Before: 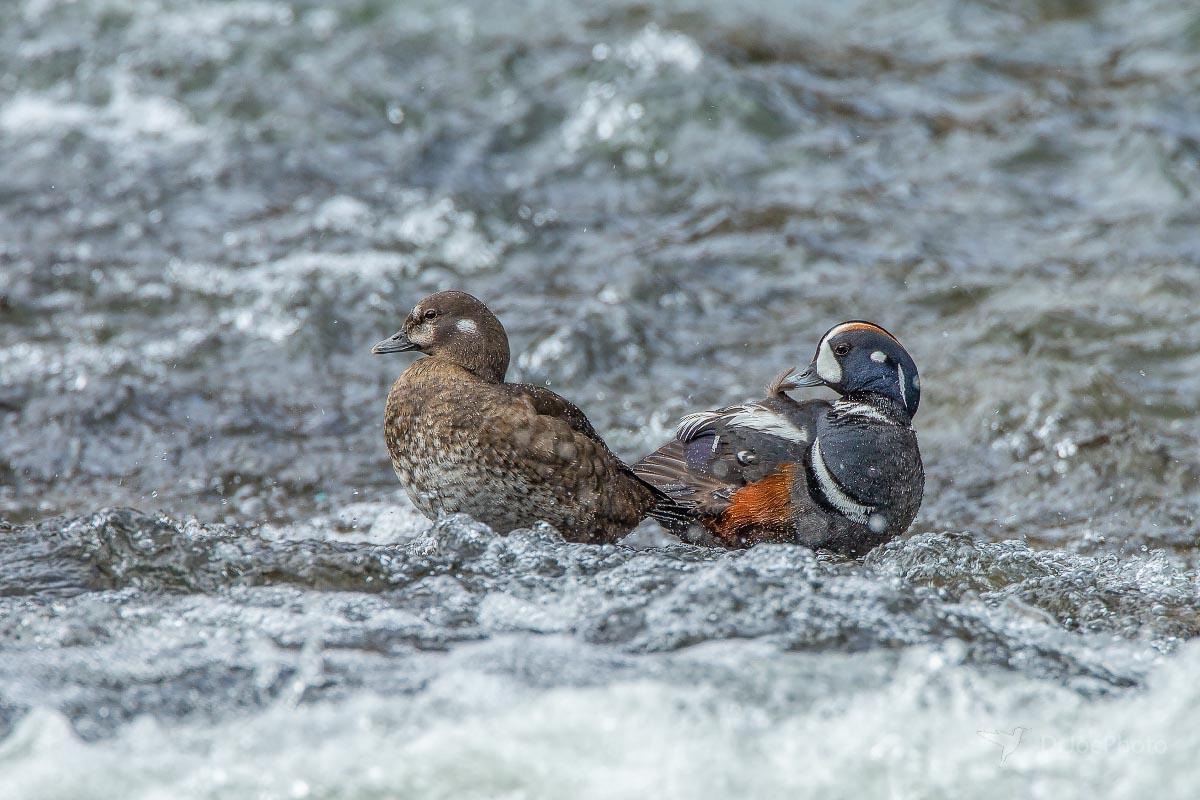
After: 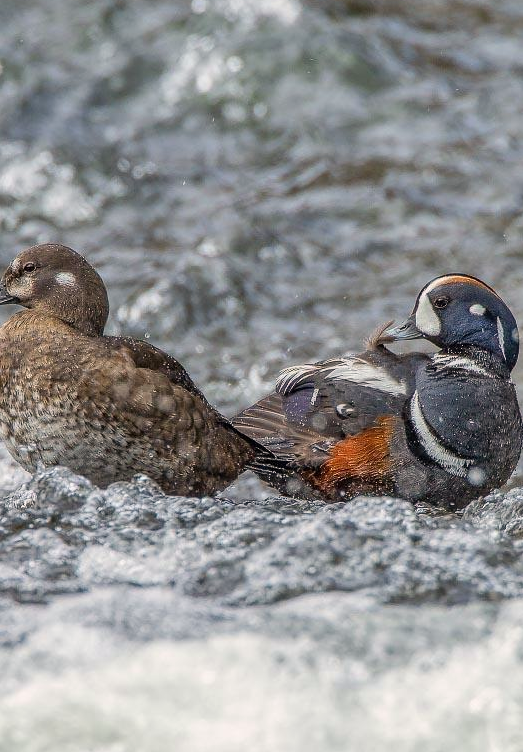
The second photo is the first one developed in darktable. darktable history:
crop: left 33.468%, top 5.994%, right 22.923%
color correction: highlights a* 3.91, highlights b* 5.08
